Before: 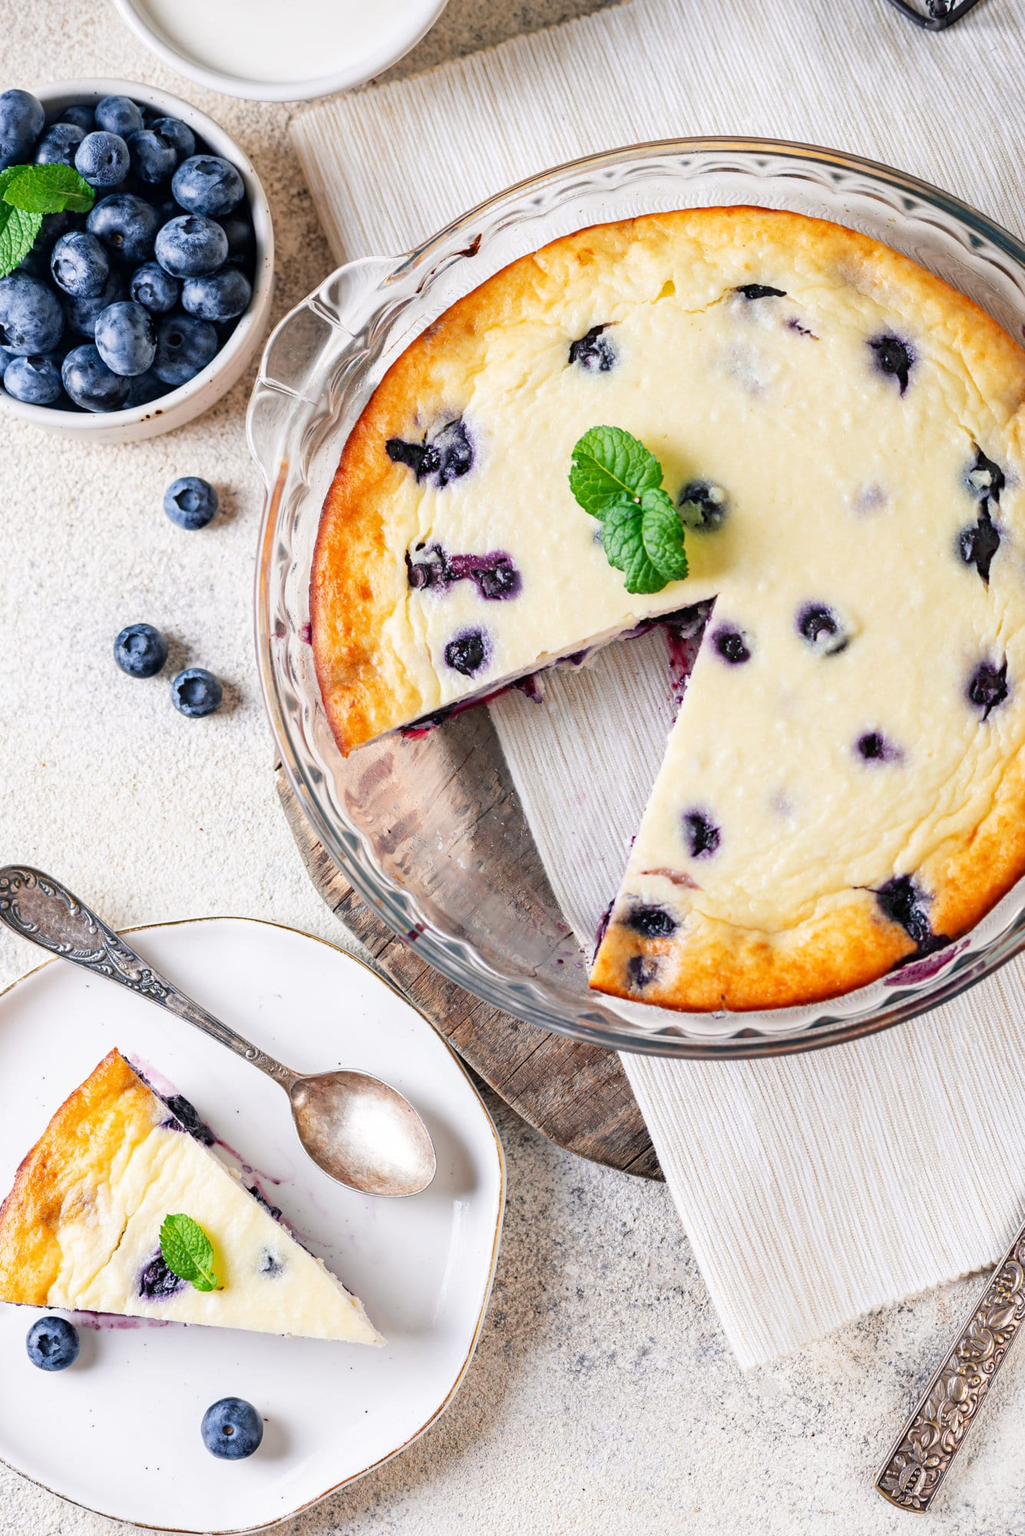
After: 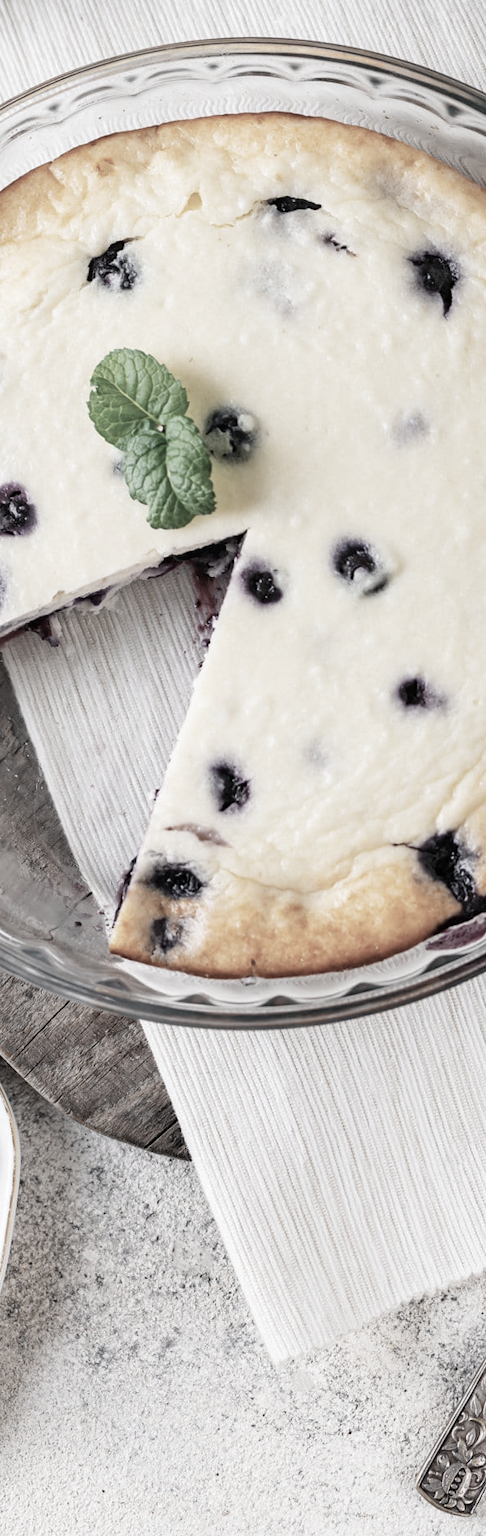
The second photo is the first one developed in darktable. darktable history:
color correction: saturation 0.3
crop: left 47.628%, top 6.643%, right 7.874%
